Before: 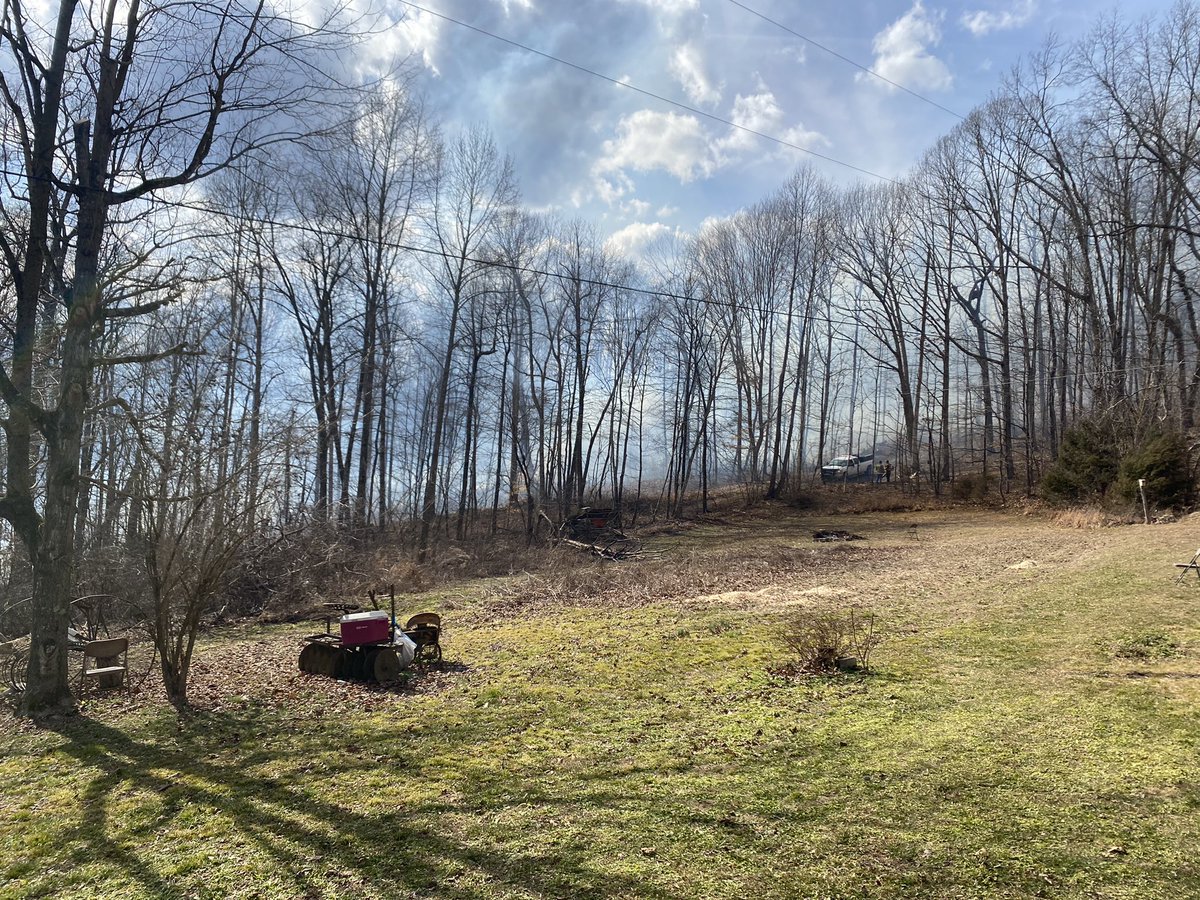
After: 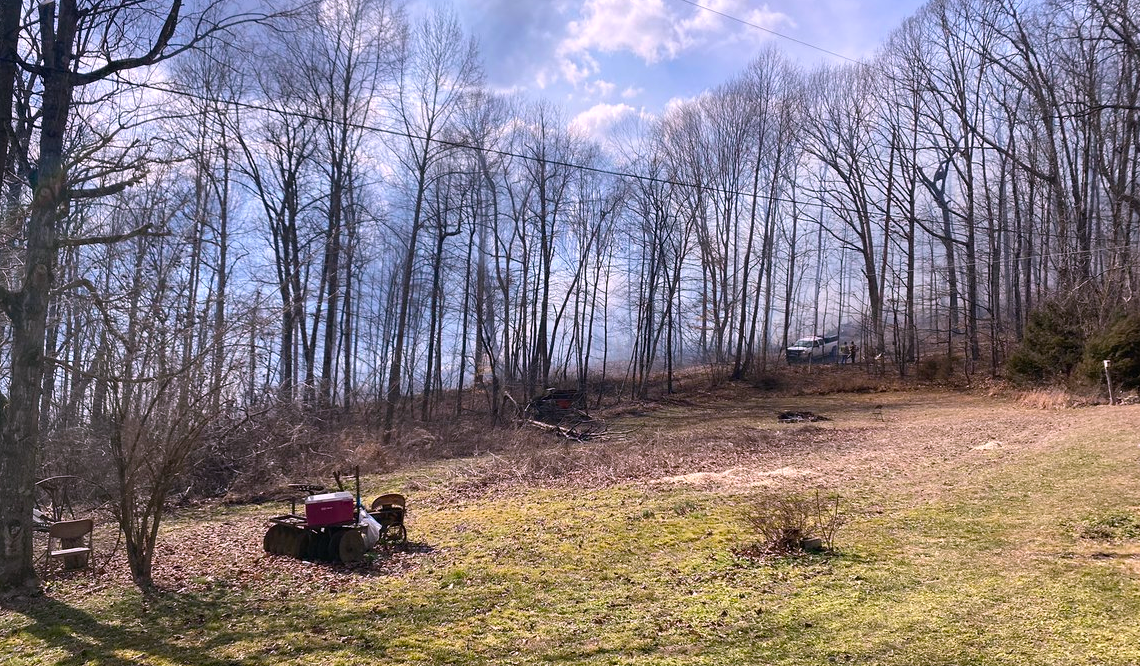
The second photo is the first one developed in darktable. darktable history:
white balance: red 1.066, blue 1.119
crop and rotate: left 2.991%, top 13.302%, right 1.981%, bottom 12.636%
